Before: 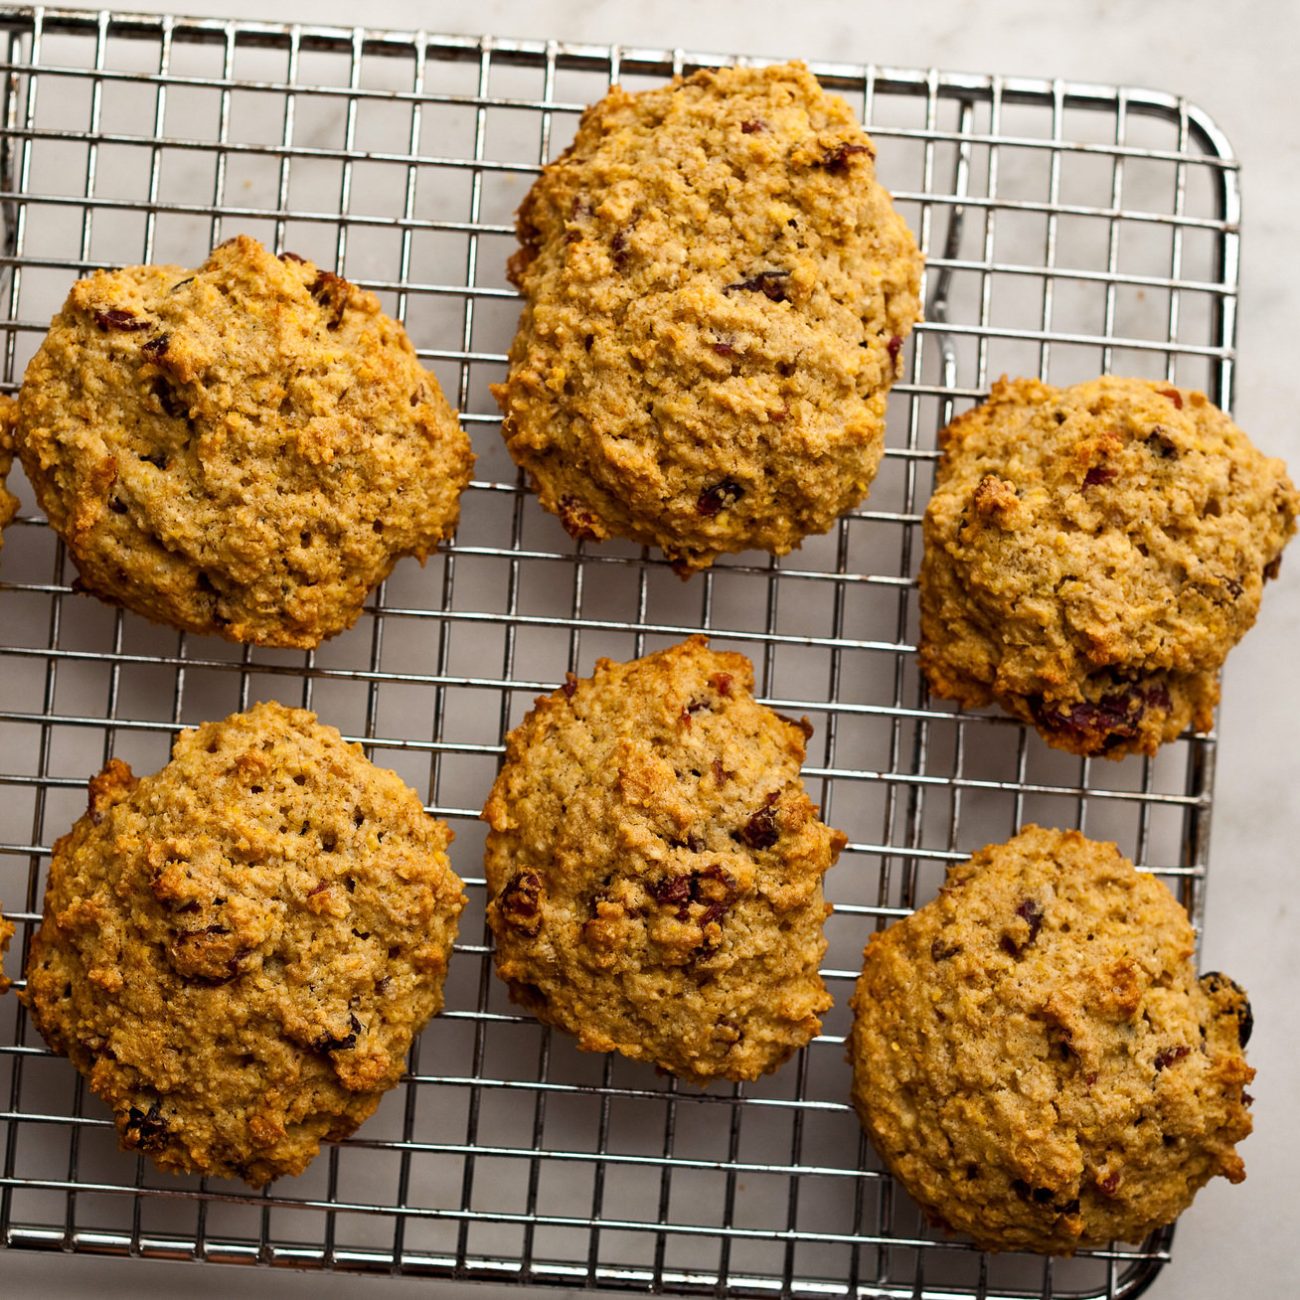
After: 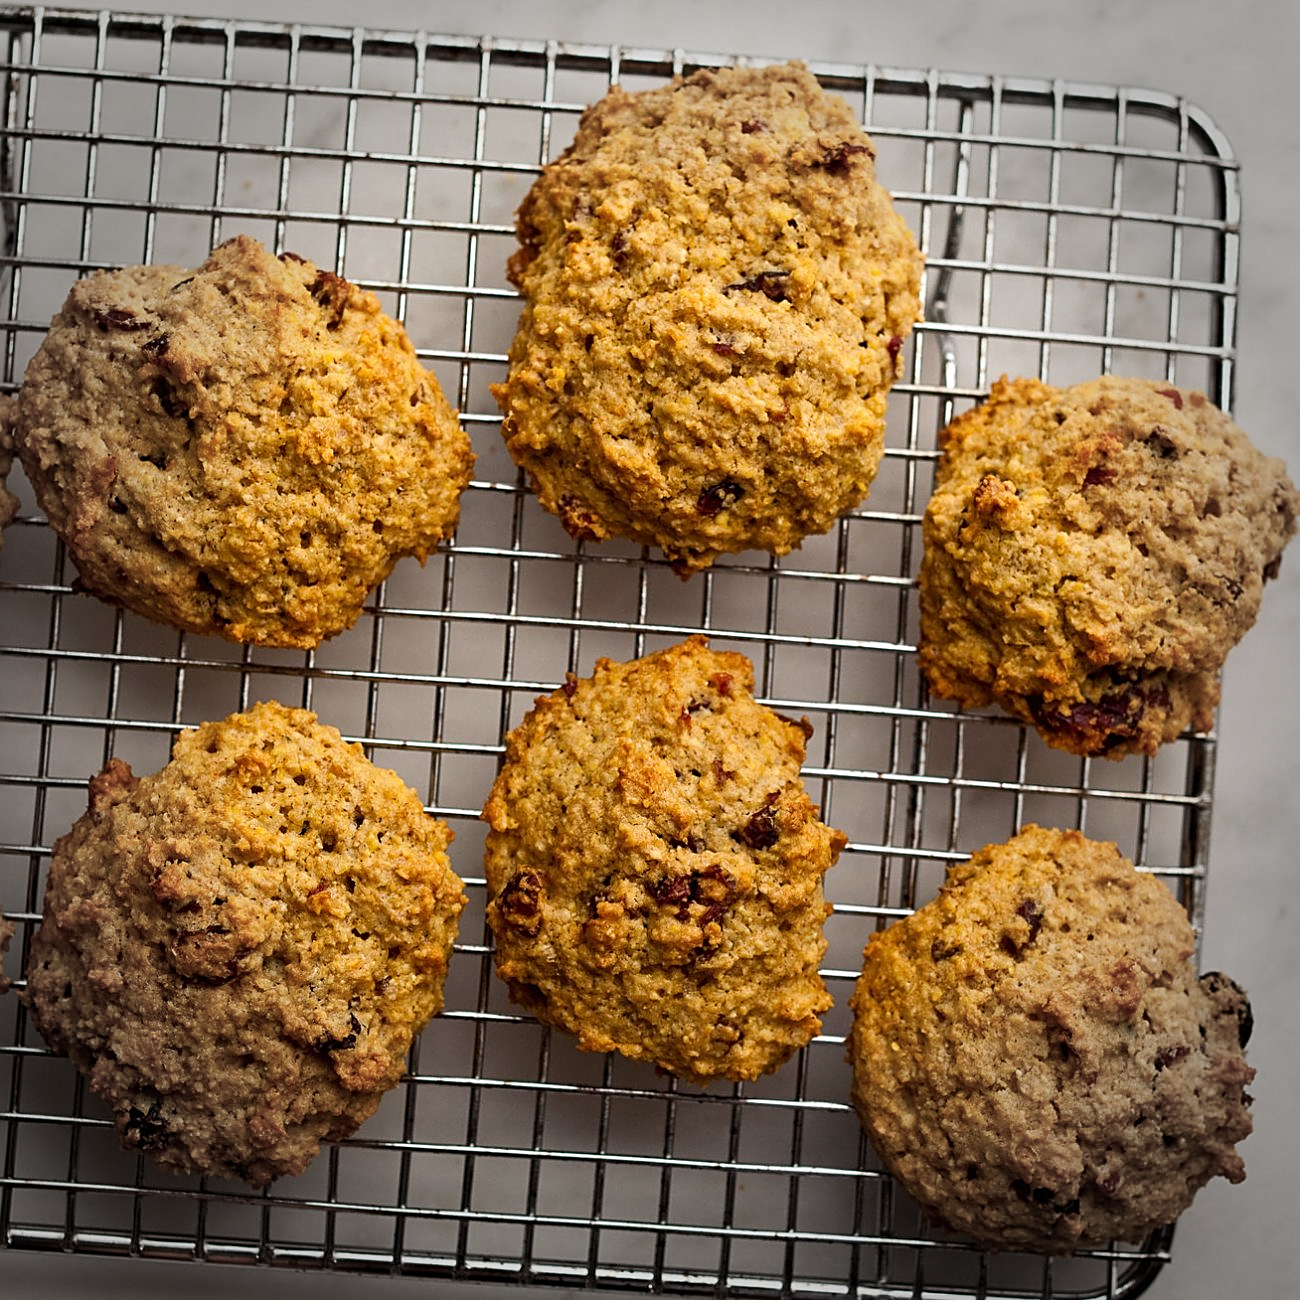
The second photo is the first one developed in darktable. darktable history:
sharpen: amount 0.493
vignetting: fall-off start 66.76%, fall-off radius 39.63%, automatic ratio true, width/height ratio 0.663
